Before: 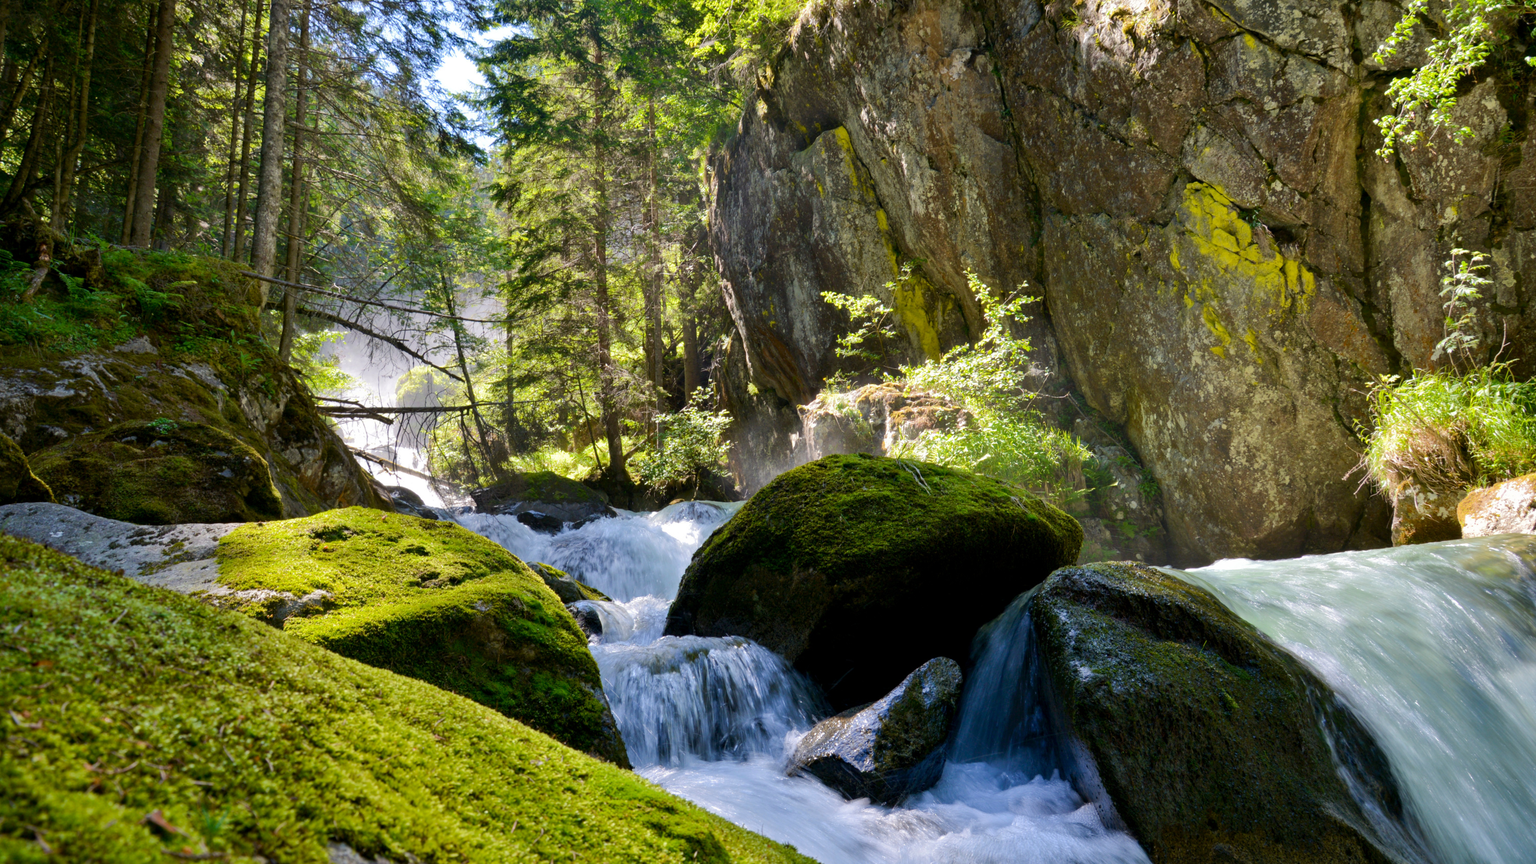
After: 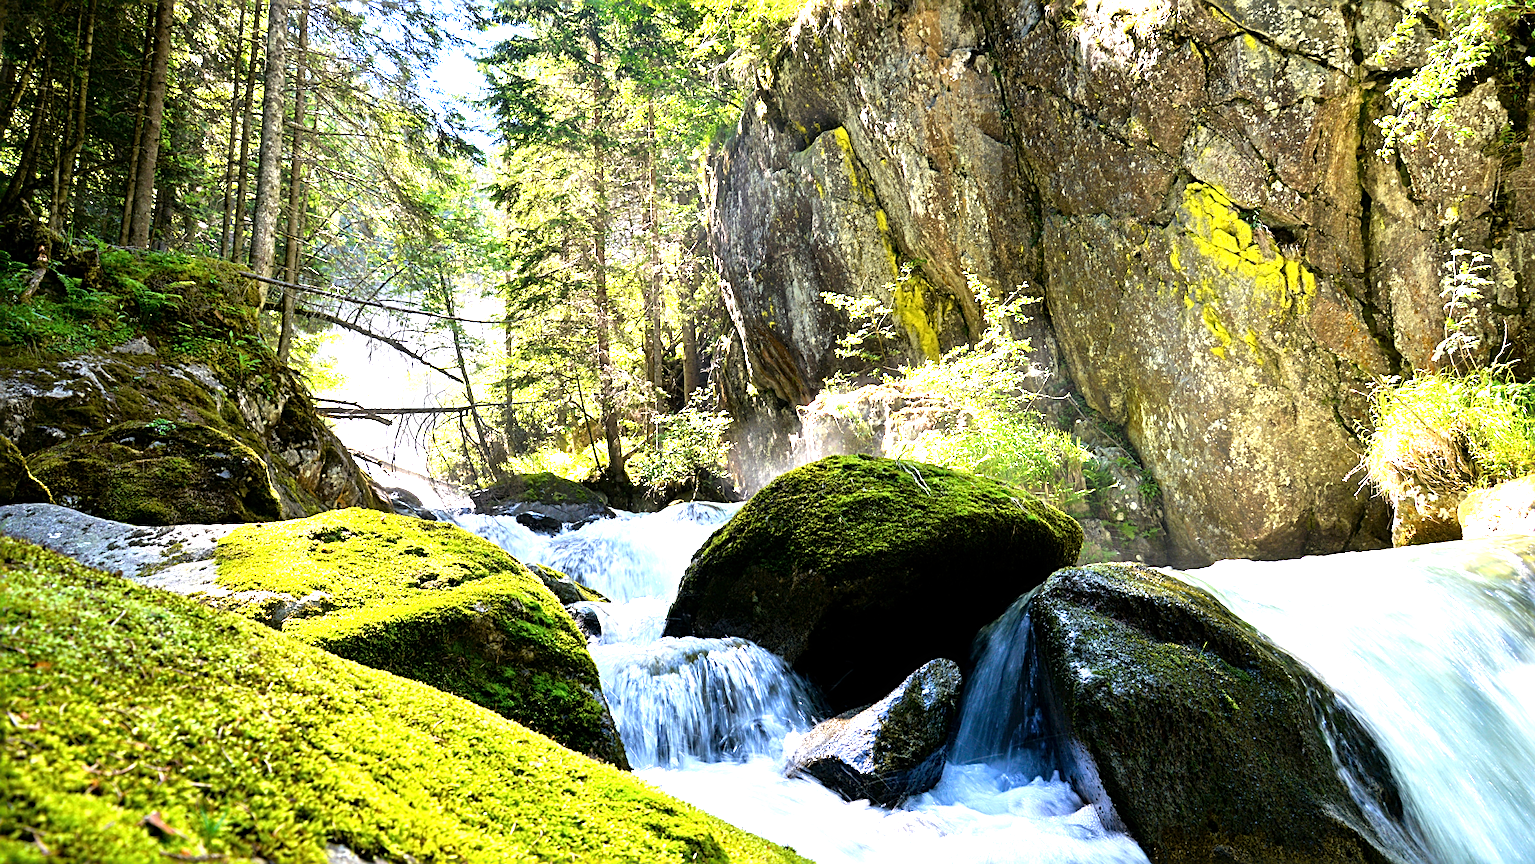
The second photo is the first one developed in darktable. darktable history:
exposure: exposure 0.66 EV, compensate highlight preservation false
tone equalizer: -8 EV -1.09 EV, -7 EV -1.05 EV, -6 EV -0.902 EV, -5 EV -0.601 EV, -3 EV 0.564 EV, -2 EV 0.885 EV, -1 EV 0.986 EV, +0 EV 1.07 EV
haze removal: strength -0.039, compatibility mode true, adaptive false
crop: left 0.143%
sharpen: radius 2.843, amount 0.703
